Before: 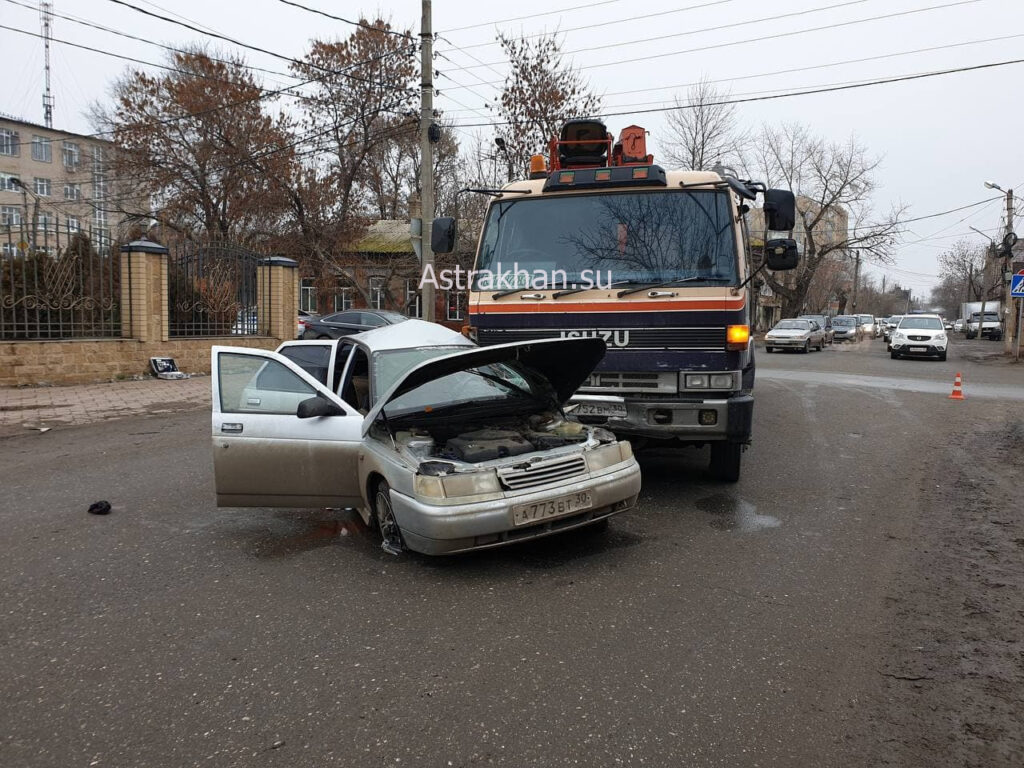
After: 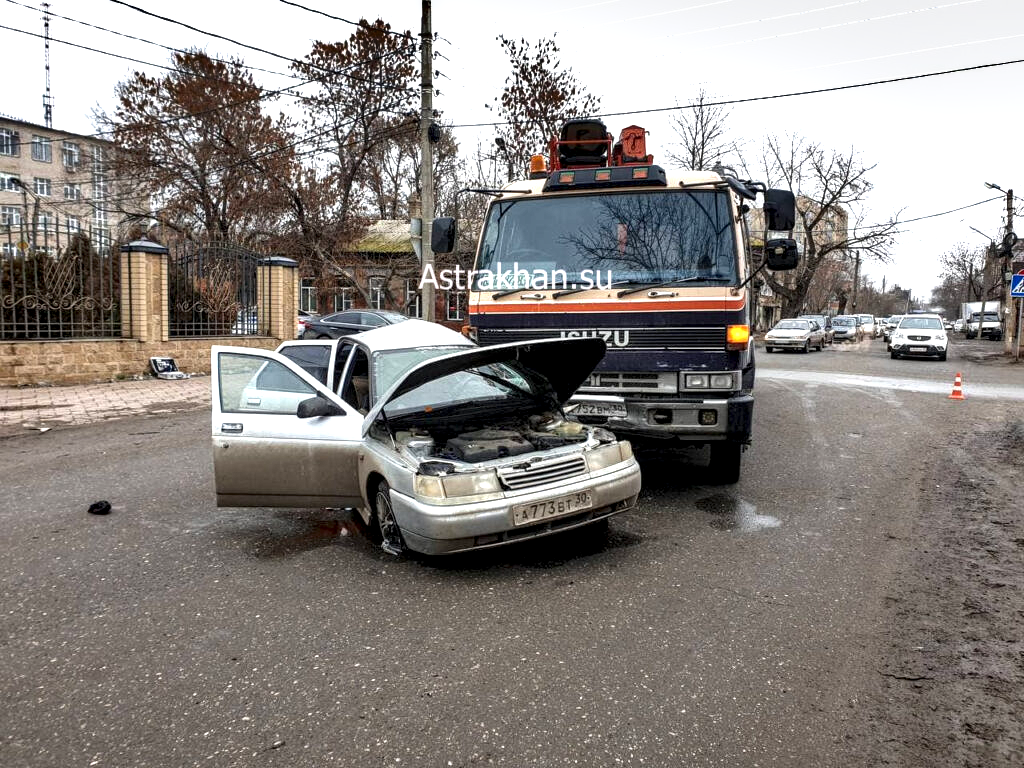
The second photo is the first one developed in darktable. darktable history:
exposure: exposure 0.763 EV, compensate exposure bias true, compensate highlight preservation false
local contrast: highlights 60%, shadows 62%, detail 160%
shadows and highlights: soften with gaussian
